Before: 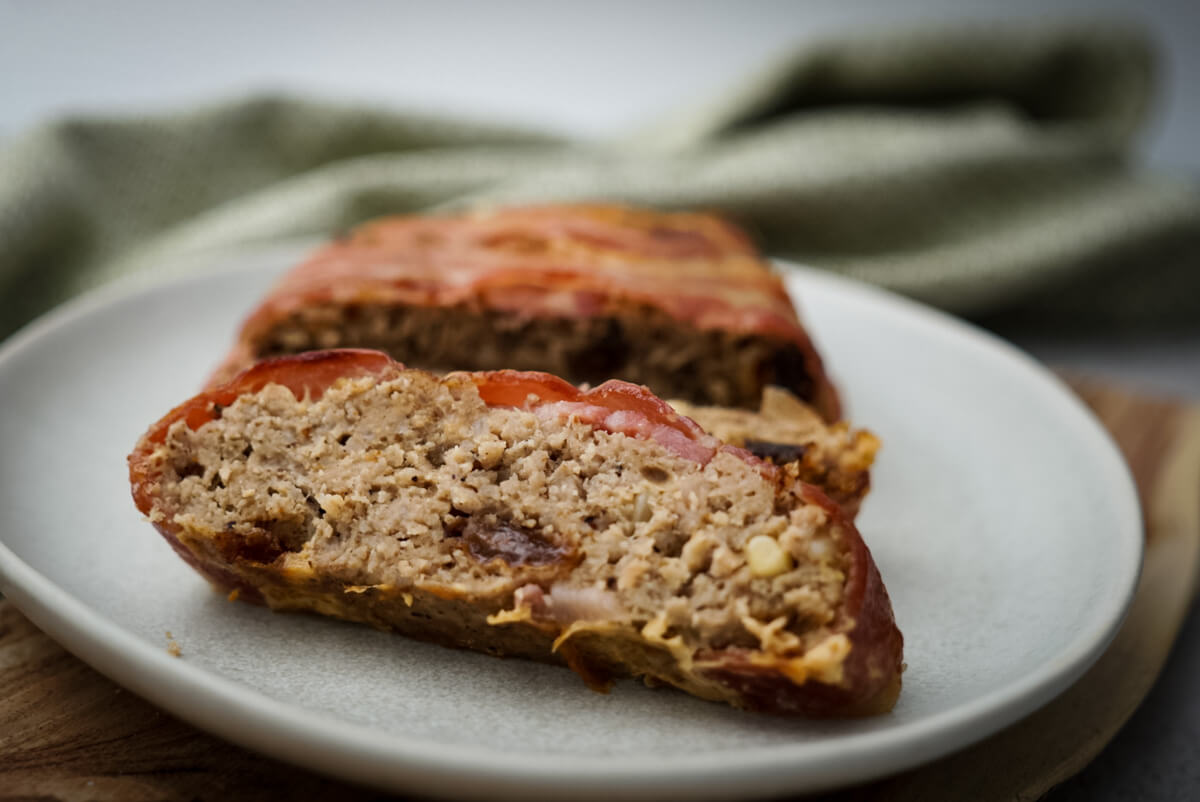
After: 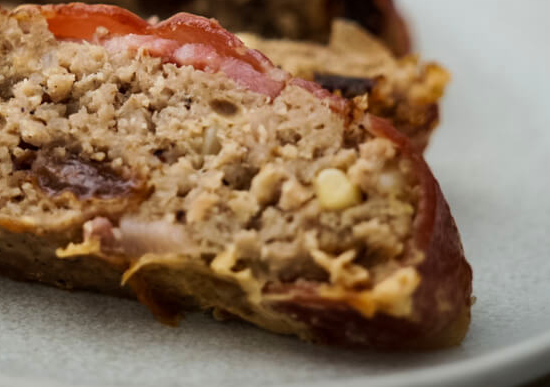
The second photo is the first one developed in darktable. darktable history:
velvia: strength 15%
crop: left 35.976%, top 45.819%, right 18.162%, bottom 5.807%
